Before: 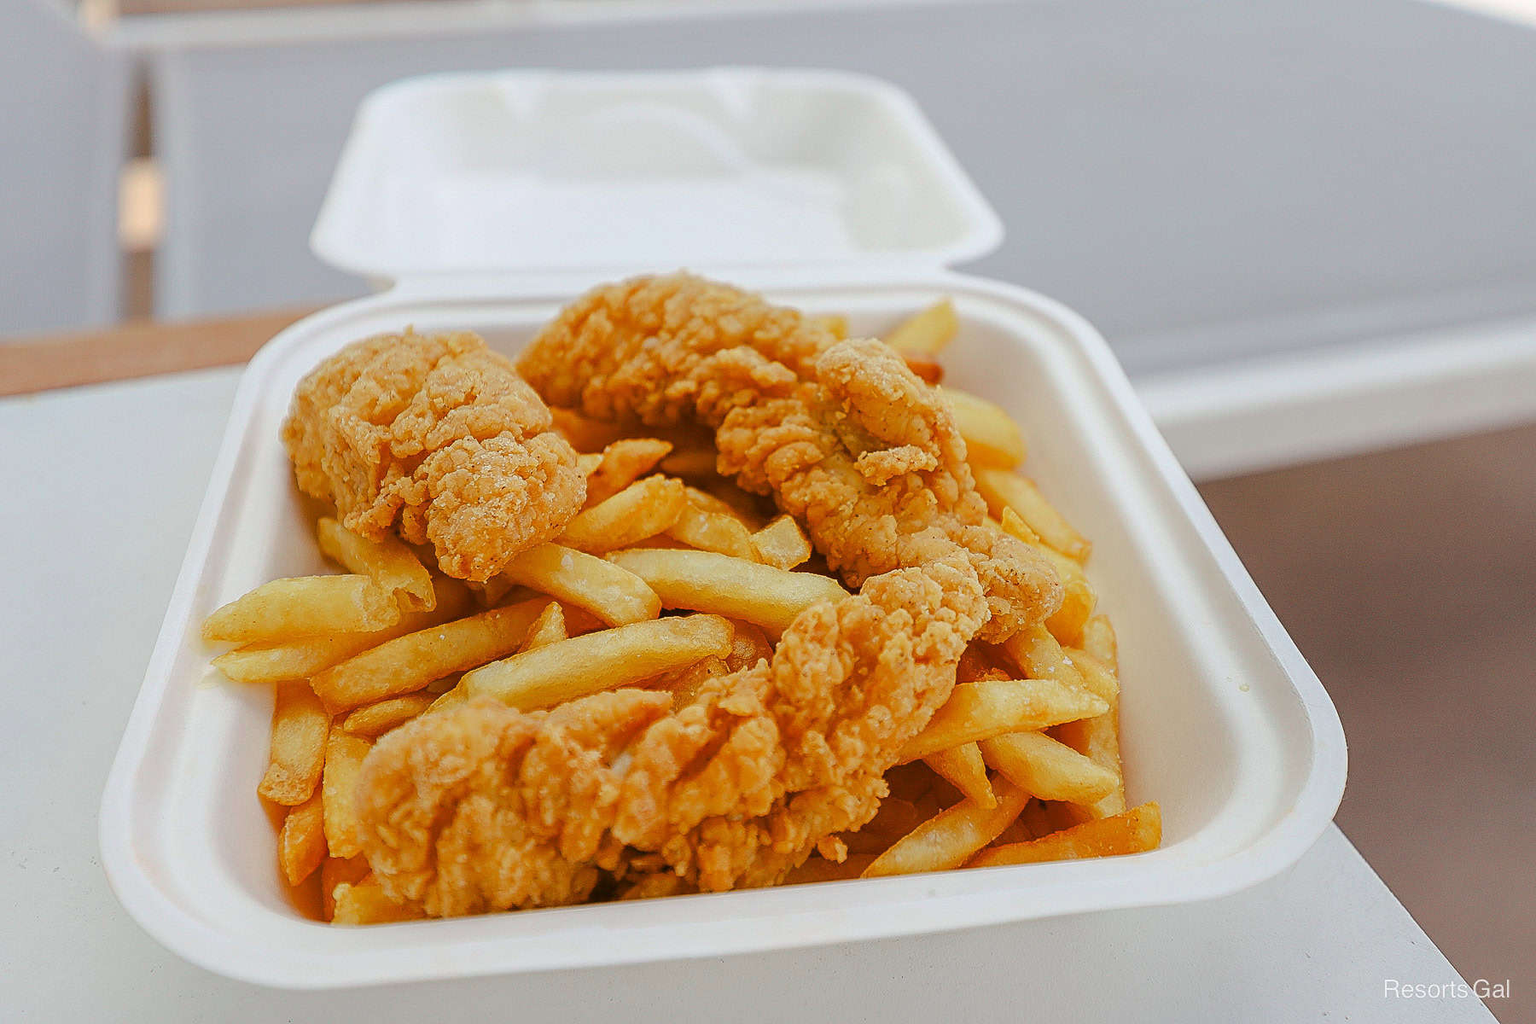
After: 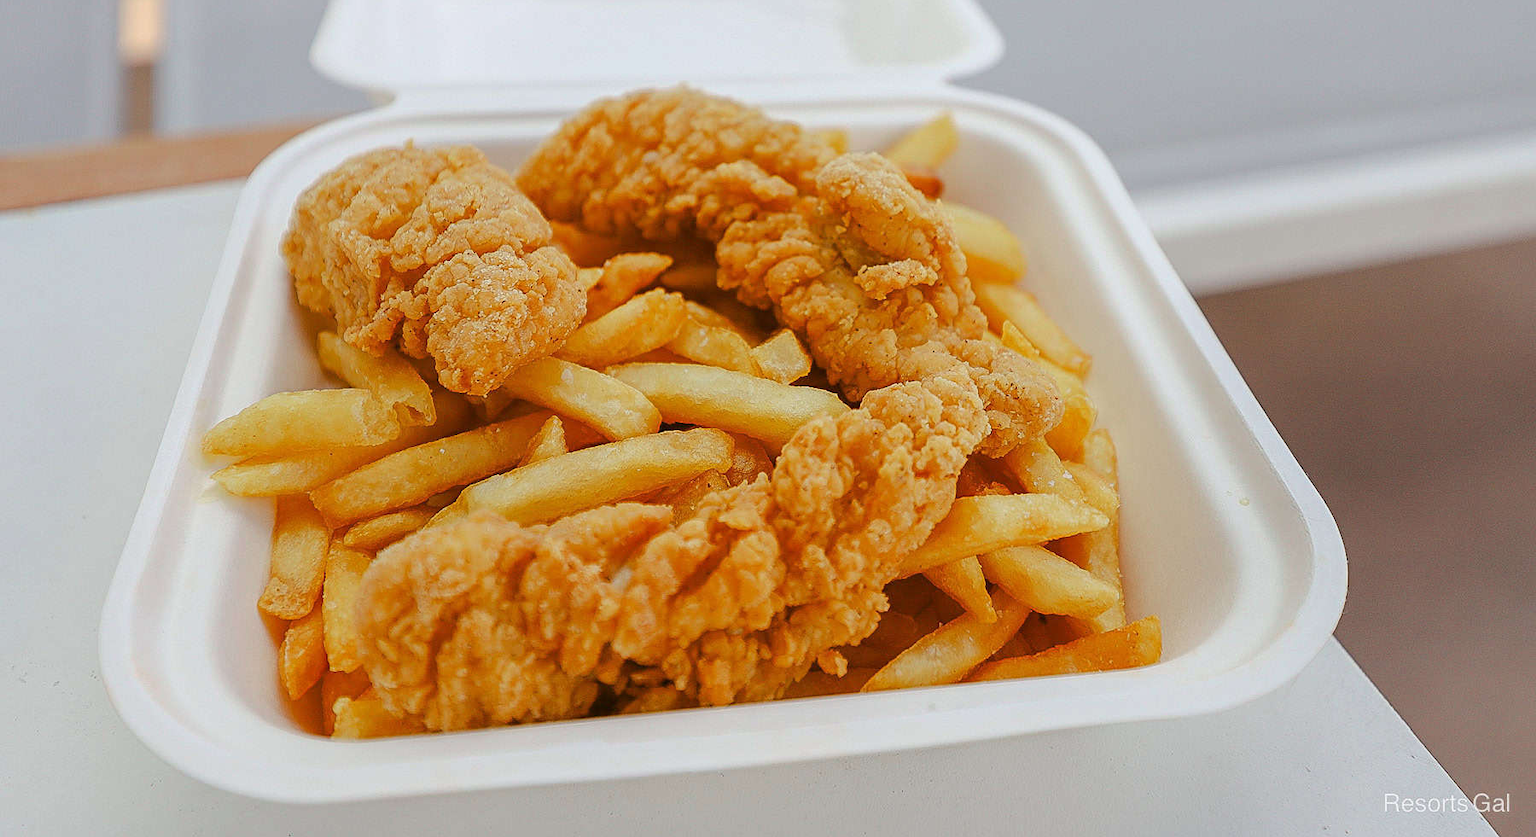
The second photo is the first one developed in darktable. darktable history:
crop and rotate: top 18.245%
